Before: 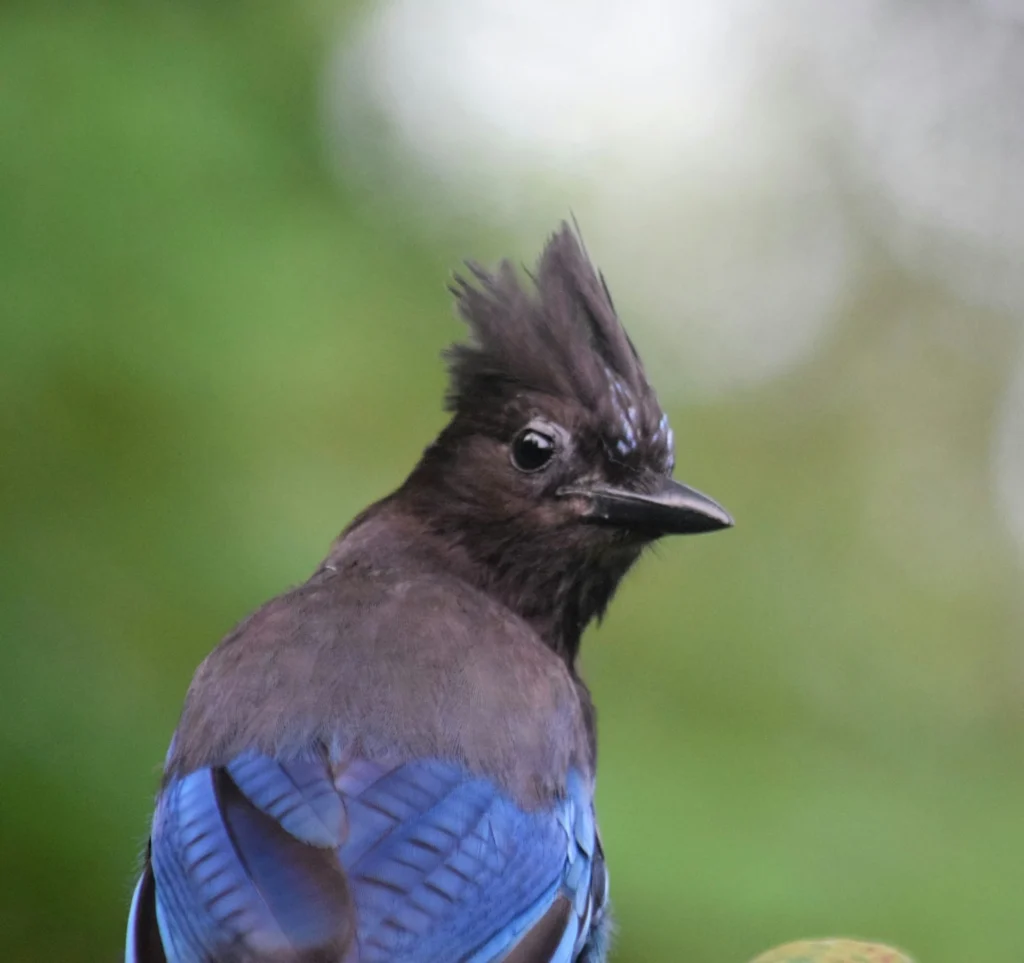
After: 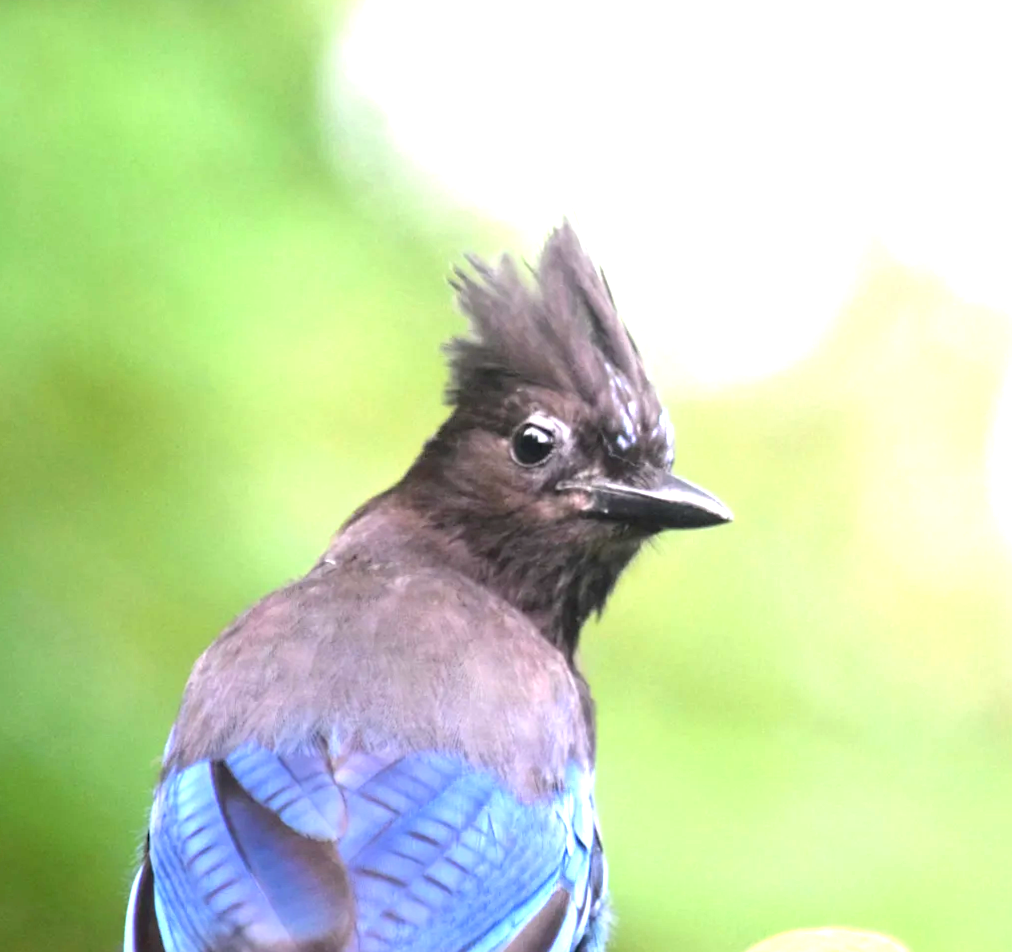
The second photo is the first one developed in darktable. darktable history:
exposure: black level correction 0.001, exposure 1.822 EV, compensate exposure bias true, compensate highlight preservation false
rotate and perspective: rotation 0.174°, lens shift (vertical) 0.013, lens shift (horizontal) 0.019, shear 0.001, automatic cropping original format, crop left 0.007, crop right 0.991, crop top 0.016, crop bottom 0.997
